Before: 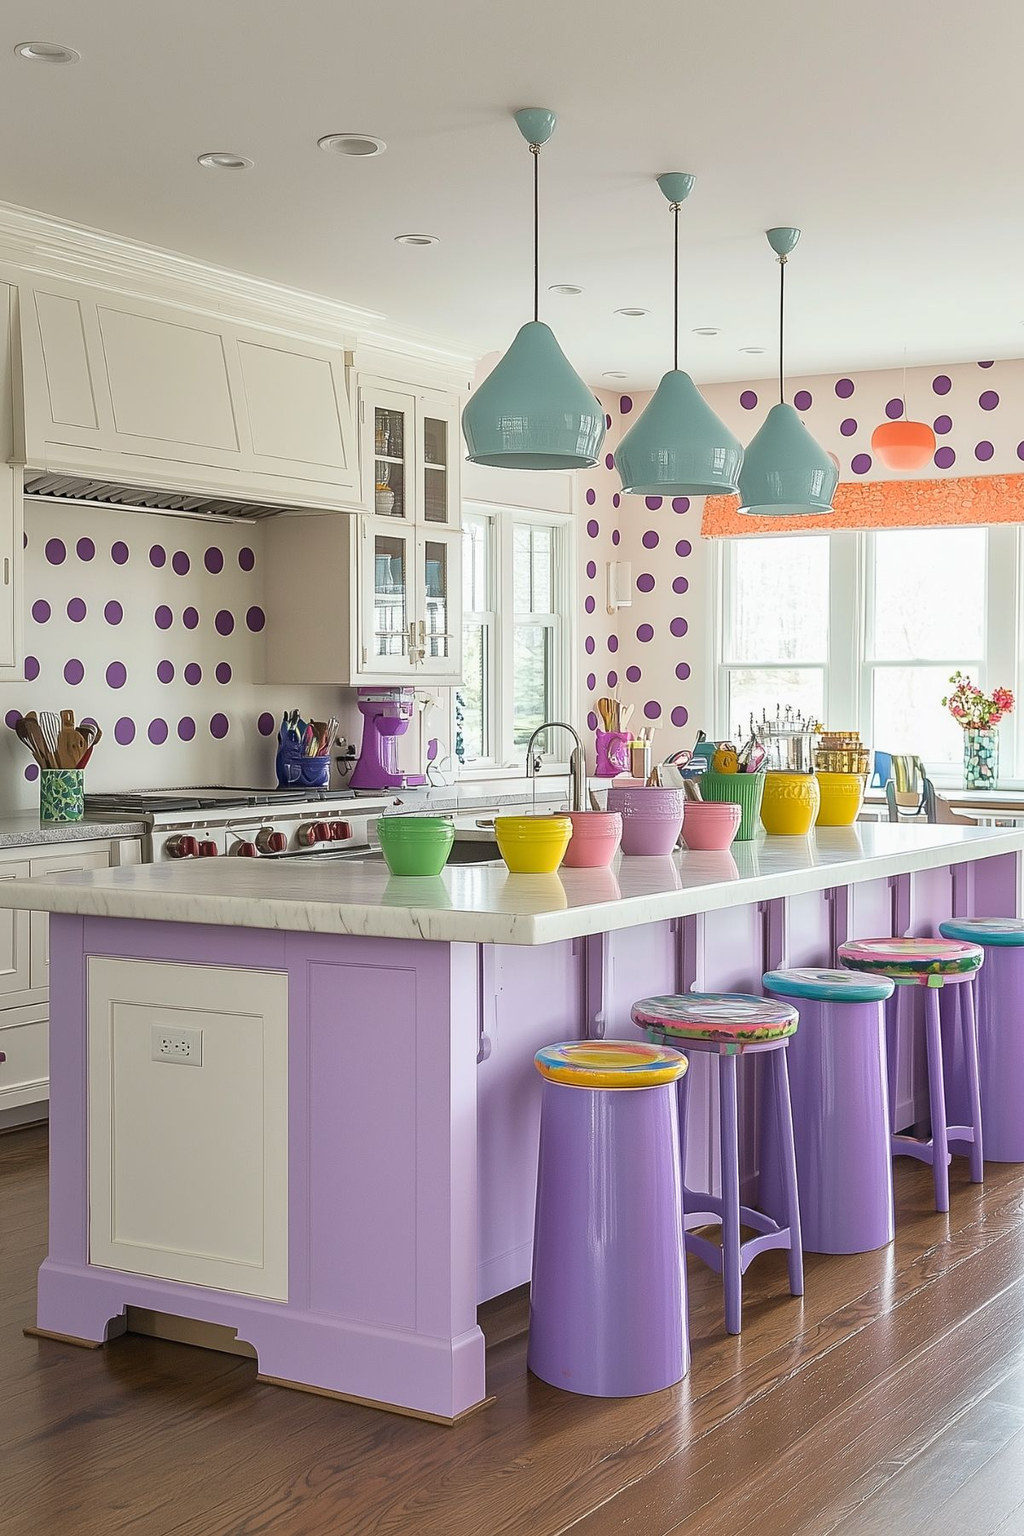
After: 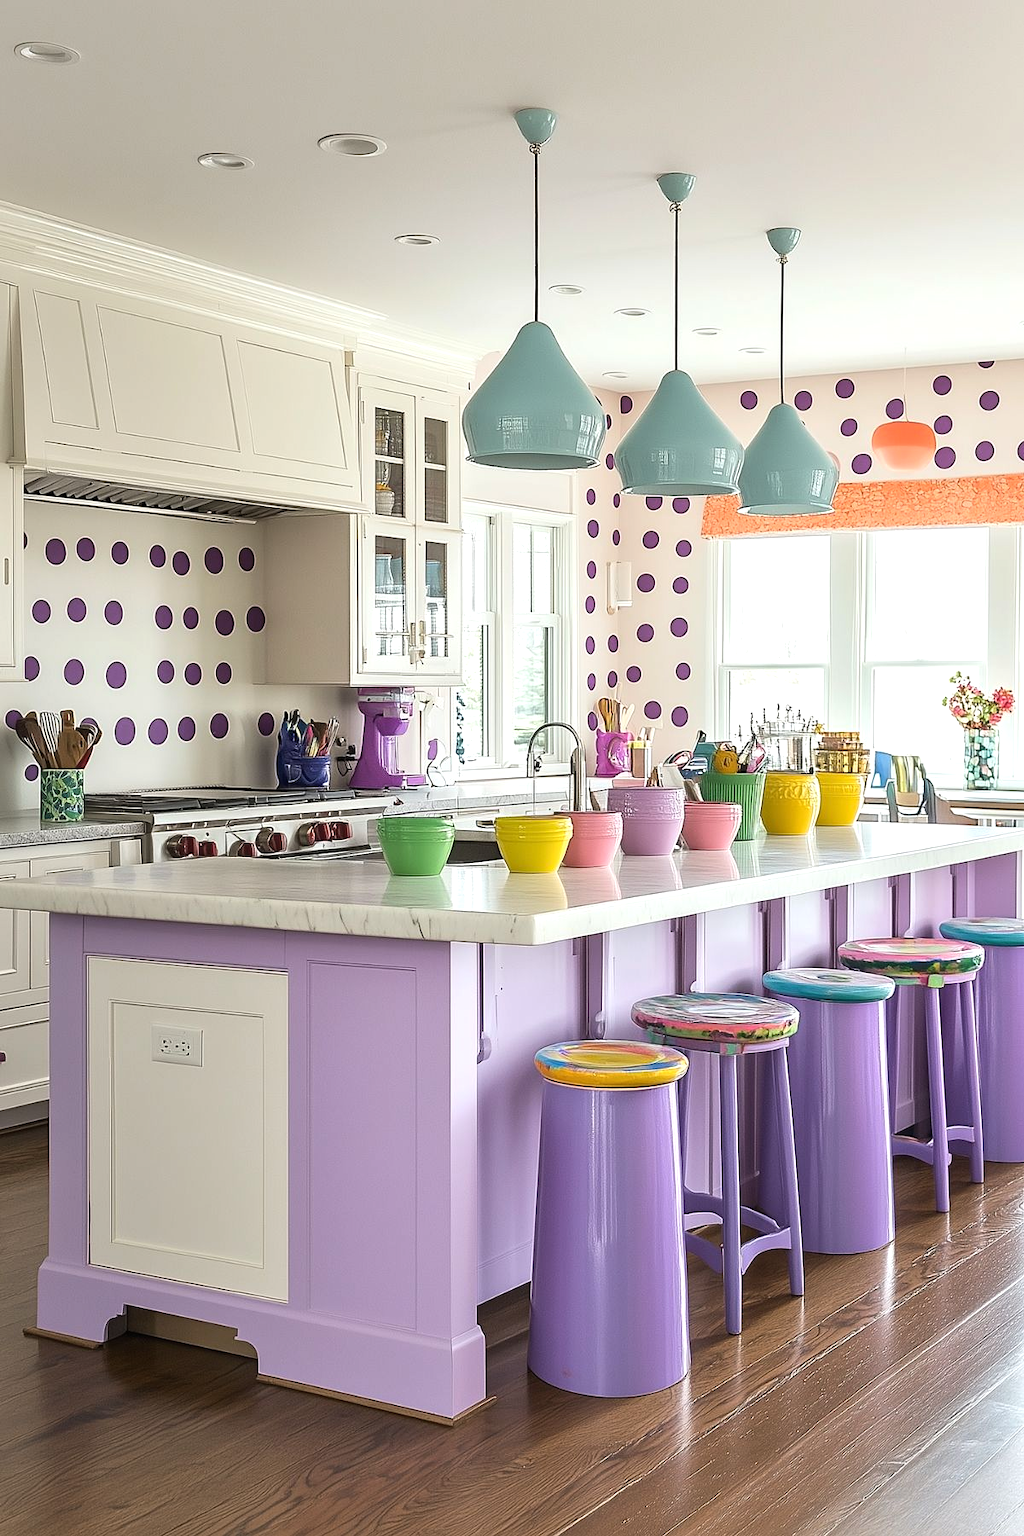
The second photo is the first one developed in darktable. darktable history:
tone equalizer: -8 EV -0.443 EV, -7 EV -0.394 EV, -6 EV -0.332 EV, -5 EV -0.187 EV, -3 EV 0.229 EV, -2 EV 0.325 EV, -1 EV 0.371 EV, +0 EV 0.423 EV, edges refinement/feathering 500, mask exposure compensation -1.57 EV, preserve details no
